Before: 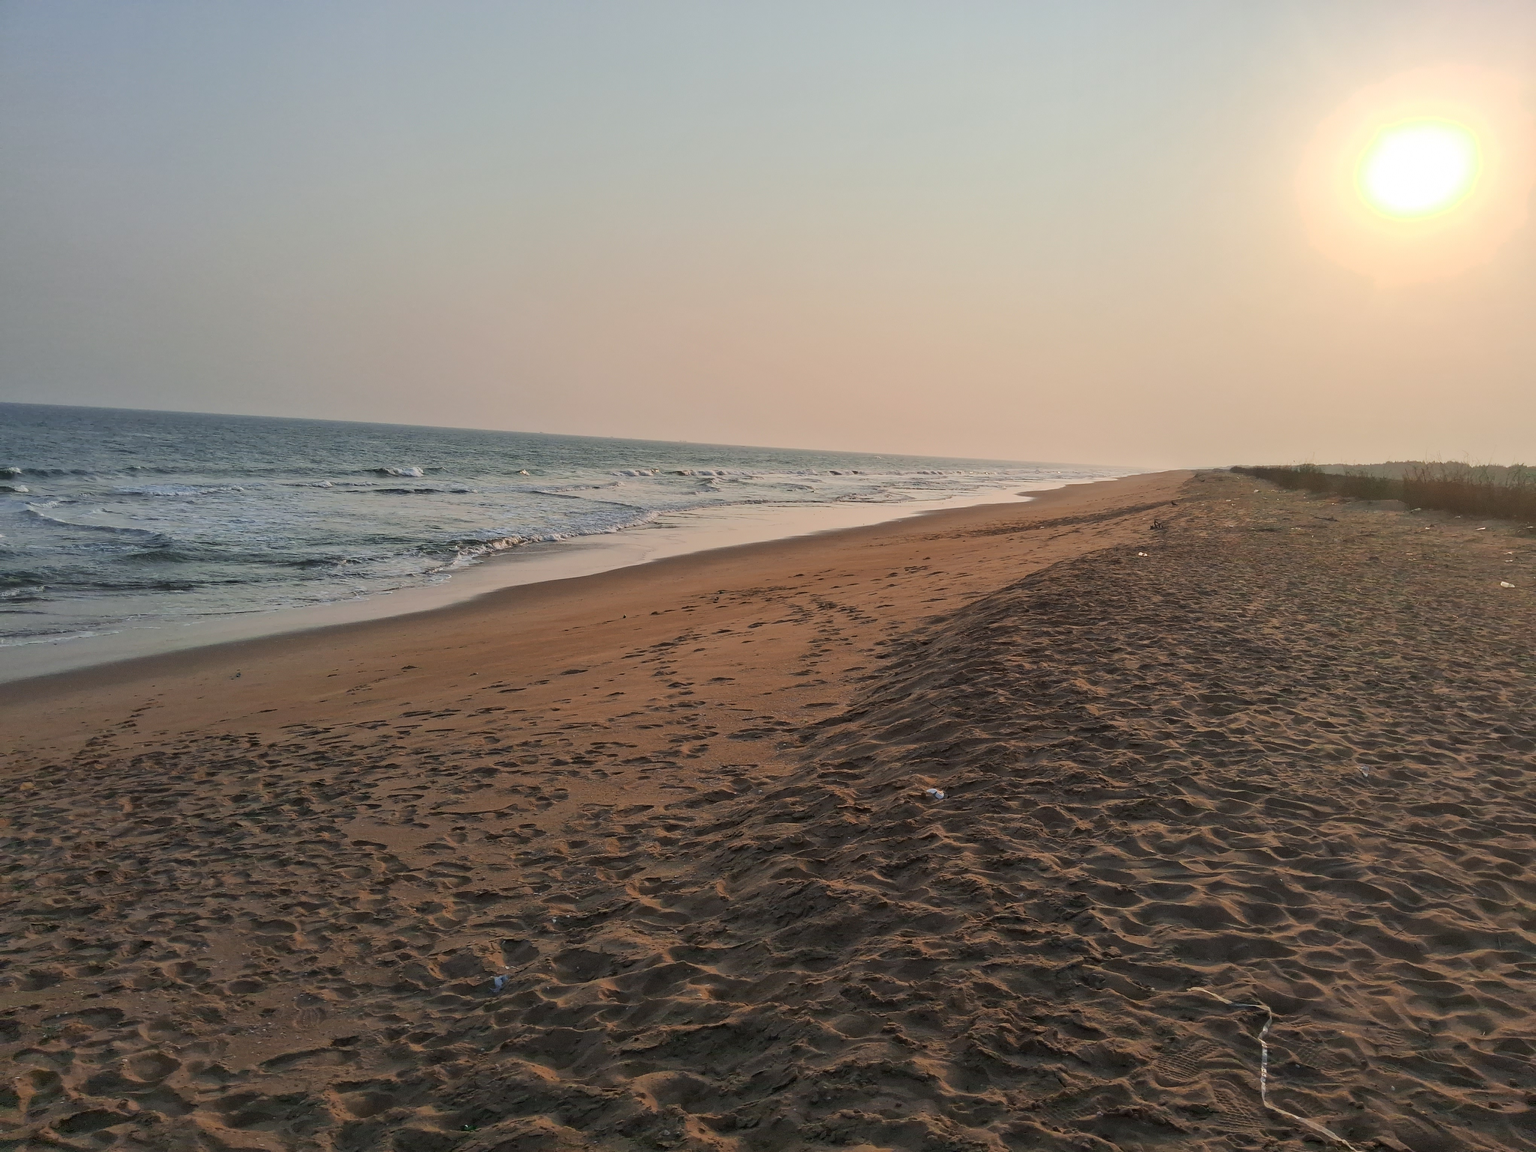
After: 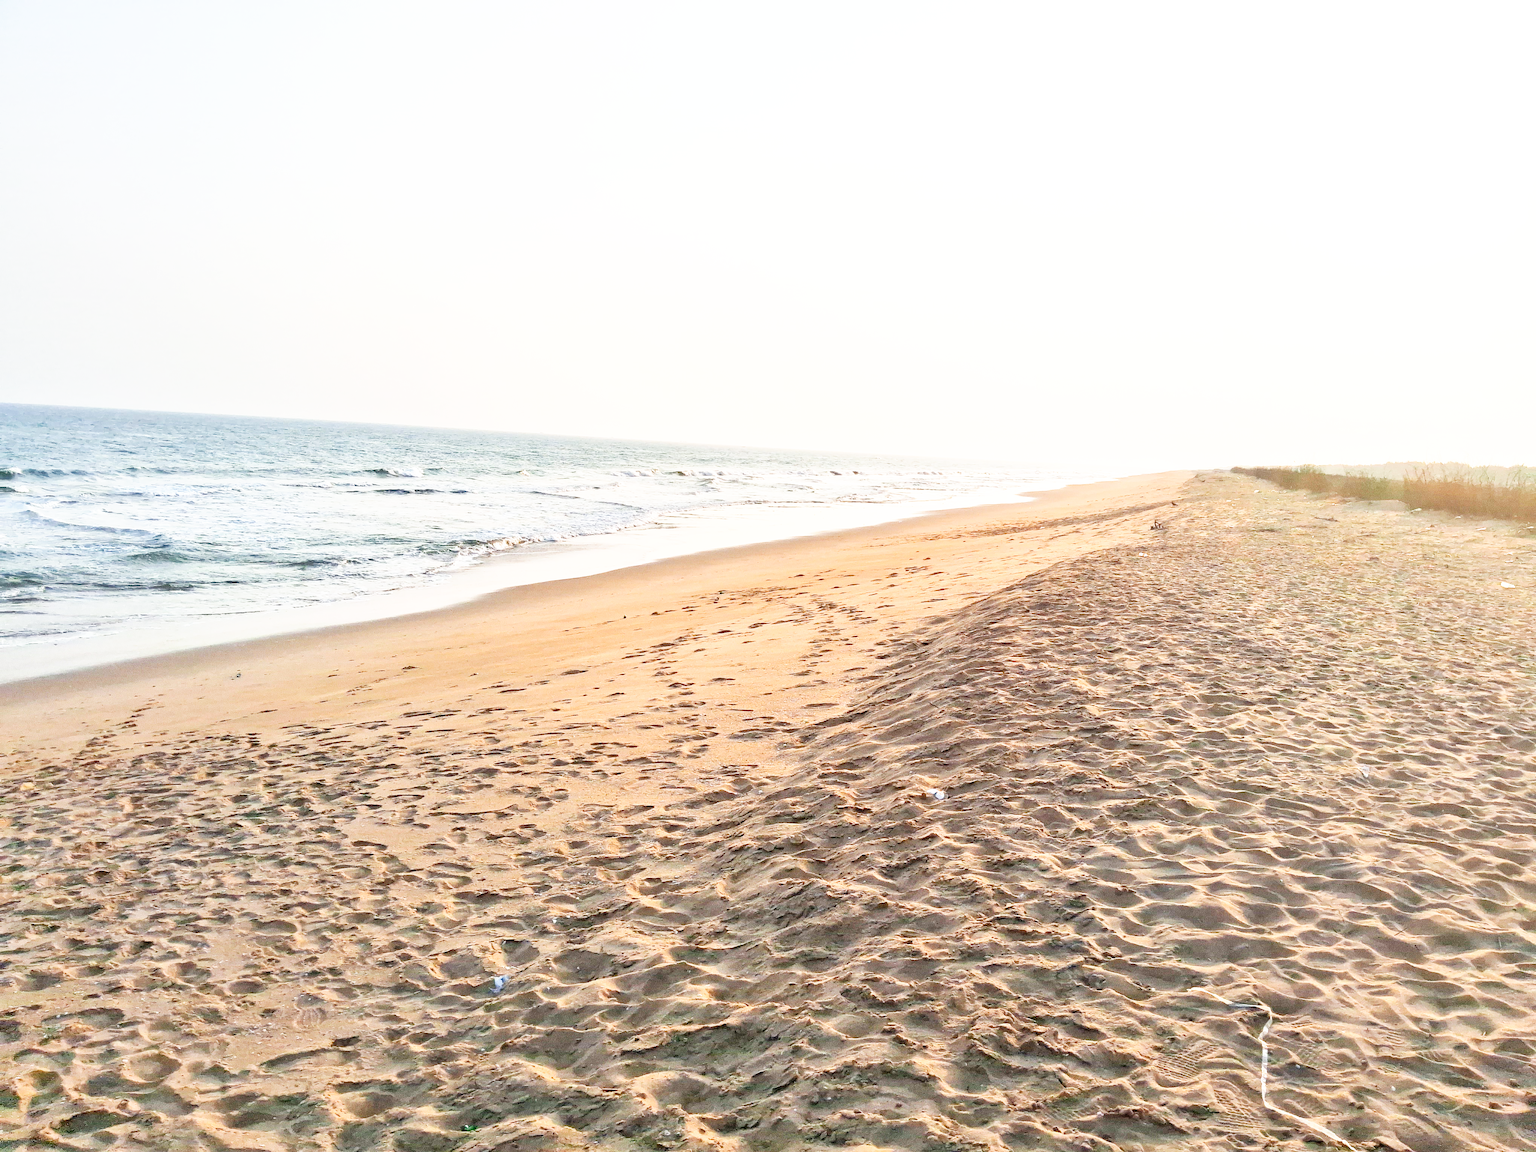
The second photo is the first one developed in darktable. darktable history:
tone equalizer: -8 EV 1.04 EV, -7 EV 1.01 EV, -6 EV 0.969 EV, -5 EV 1.03 EV, -4 EV 1.01 EV, -3 EV 0.729 EV, -2 EV 0.484 EV, -1 EV 0.27 EV
exposure: black level correction 0.001, exposure 0.964 EV, compensate exposure bias true, compensate highlight preservation false
base curve: curves: ch0 [(0, 0) (0.007, 0.004) (0.027, 0.03) (0.046, 0.07) (0.207, 0.54) (0.442, 0.872) (0.673, 0.972) (1, 1)], preserve colors none
